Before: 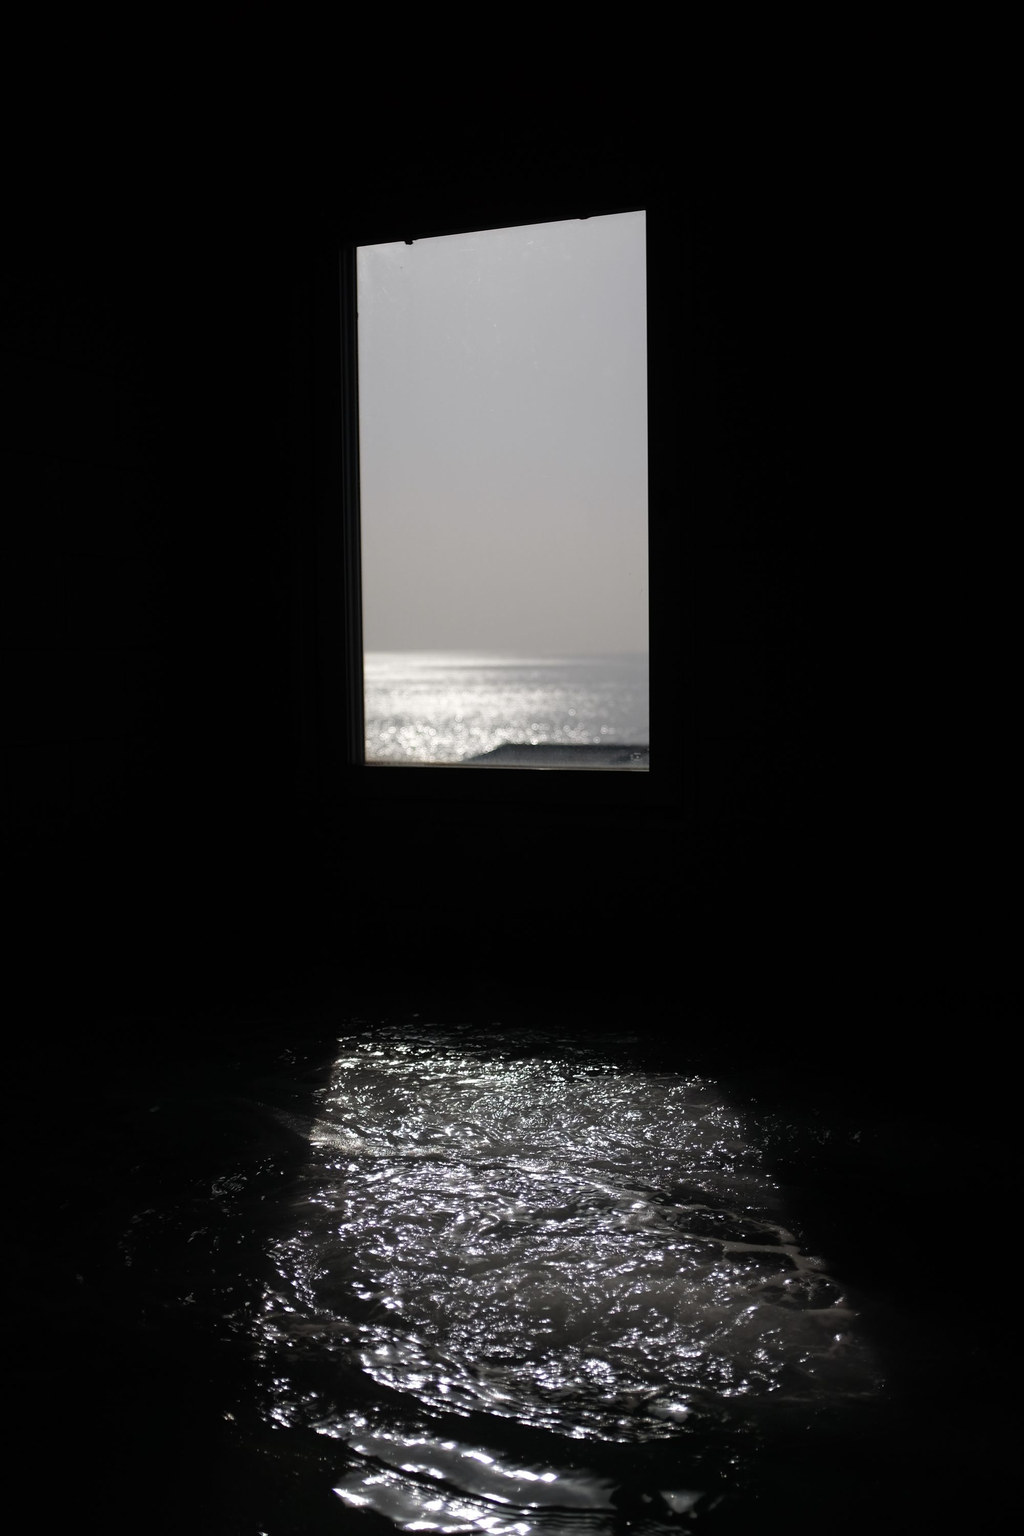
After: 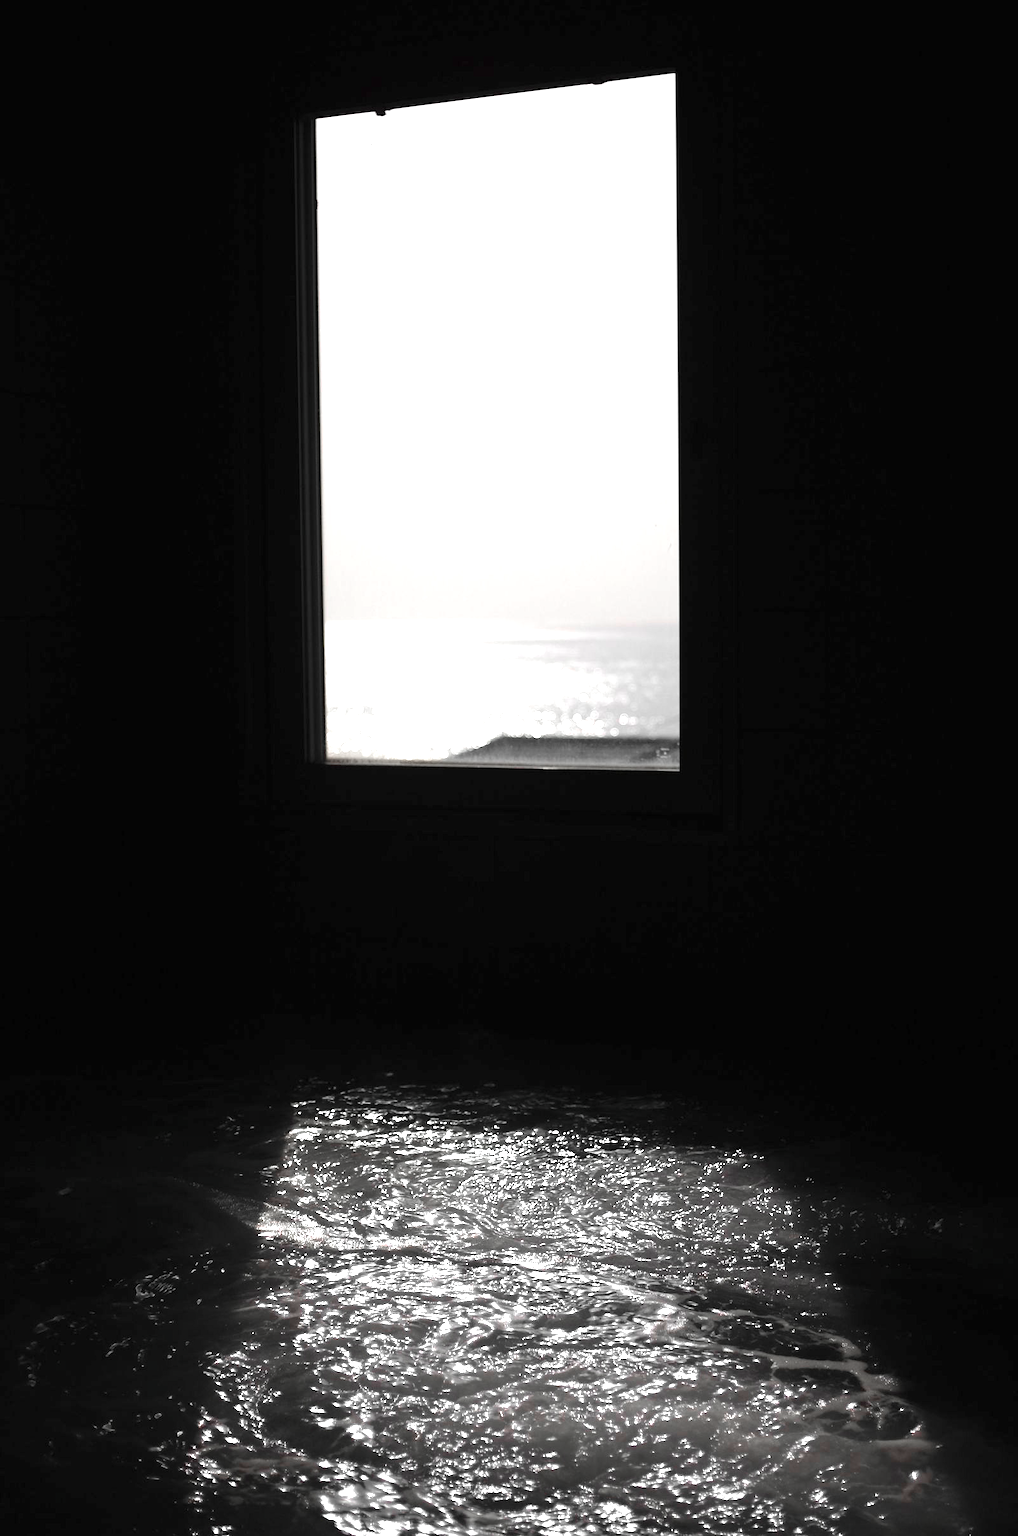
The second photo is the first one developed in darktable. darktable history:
color zones: curves: ch1 [(0, 0.831) (0.08, 0.771) (0.157, 0.268) (0.241, 0.207) (0.562, -0.005) (0.714, -0.013) (0.876, 0.01) (1, 0.831)]
exposure: black level correction 0, exposure 1.445 EV, compensate highlight preservation false
crop and rotate: left 10.098%, top 9.868%, right 9.874%, bottom 9.73%
